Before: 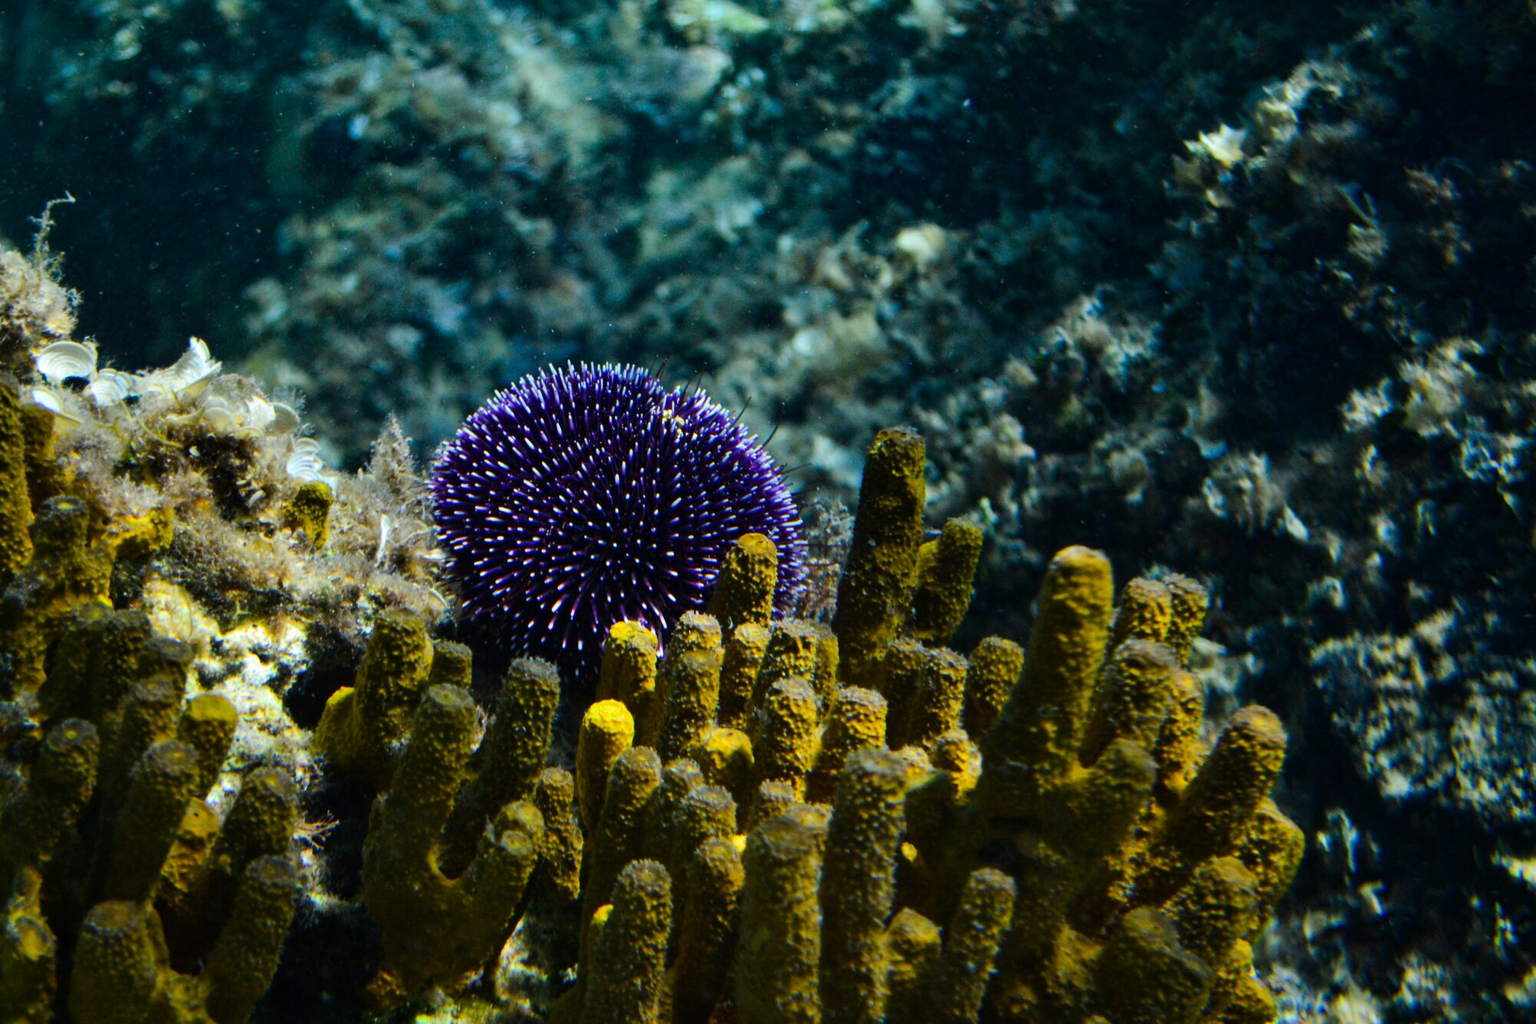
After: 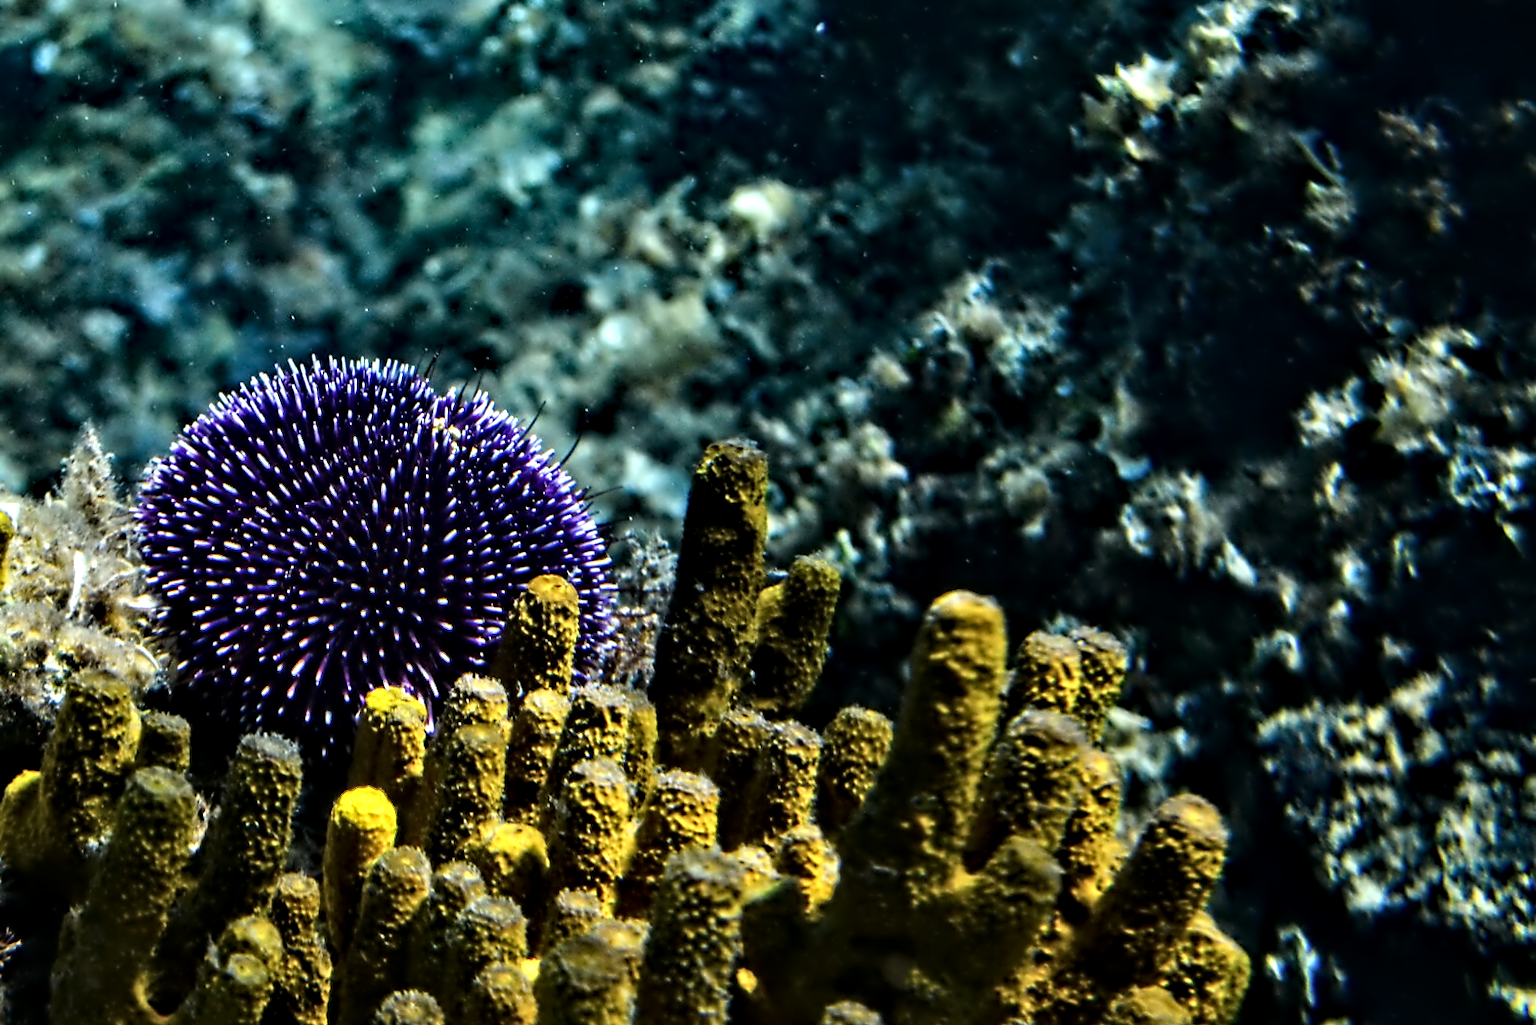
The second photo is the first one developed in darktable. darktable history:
contrast equalizer: octaves 7, y [[0.5, 0.542, 0.583, 0.625, 0.667, 0.708], [0.5 ×6], [0.5 ×6], [0, 0.033, 0.067, 0.1, 0.133, 0.167], [0, 0.05, 0.1, 0.15, 0.2, 0.25]]
crop and rotate: left 21.022%, top 7.992%, right 0.401%, bottom 13.293%
tone equalizer: -8 EV -0.386 EV, -7 EV -0.426 EV, -6 EV -0.333 EV, -5 EV -0.244 EV, -3 EV 0.241 EV, -2 EV 0.345 EV, -1 EV 0.375 EV, +0 EV 0.43 EV
